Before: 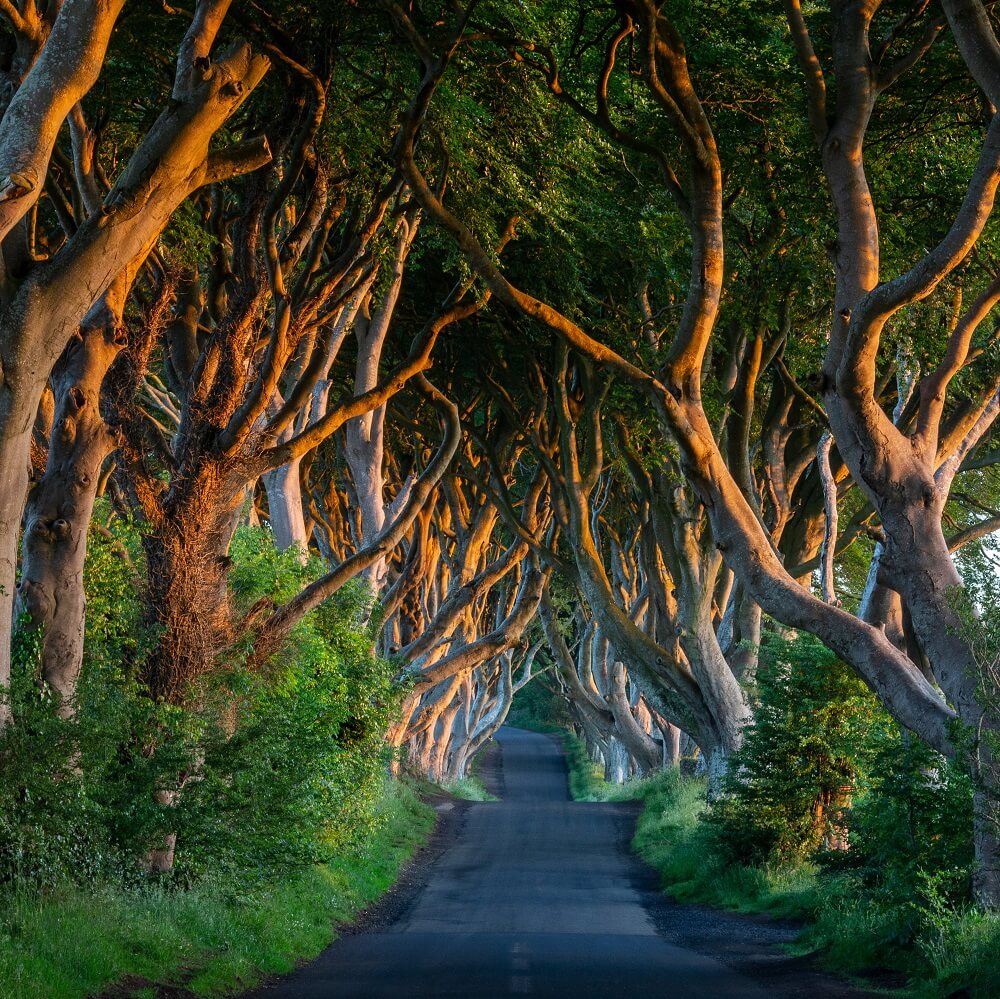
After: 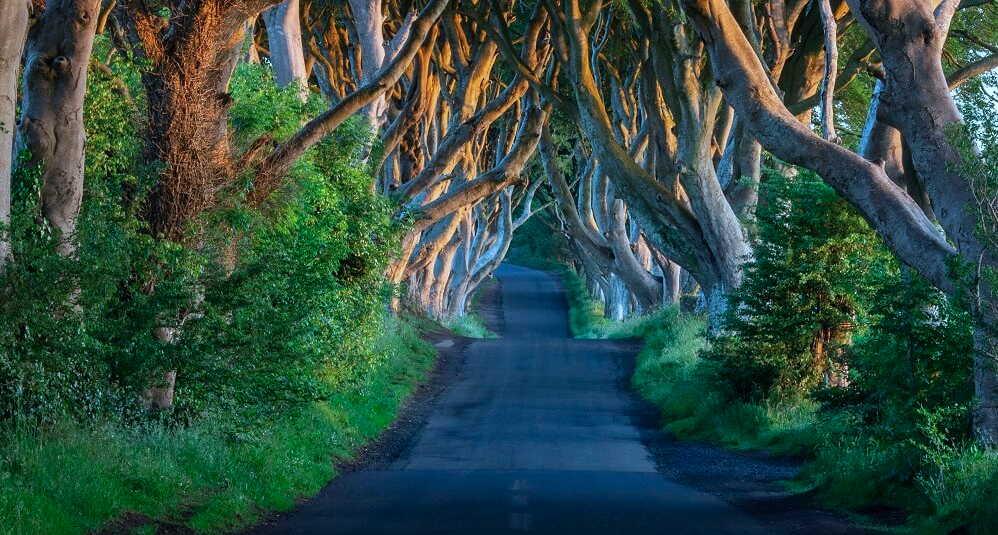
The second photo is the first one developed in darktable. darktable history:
color calibration: gray › normalize channels true, illuminant as shot in camera, x 0.385, y 0.38, temperature 3928.02 K, gamut compression 0.025
crop and rotate: top 46.424%, right 0.1%
